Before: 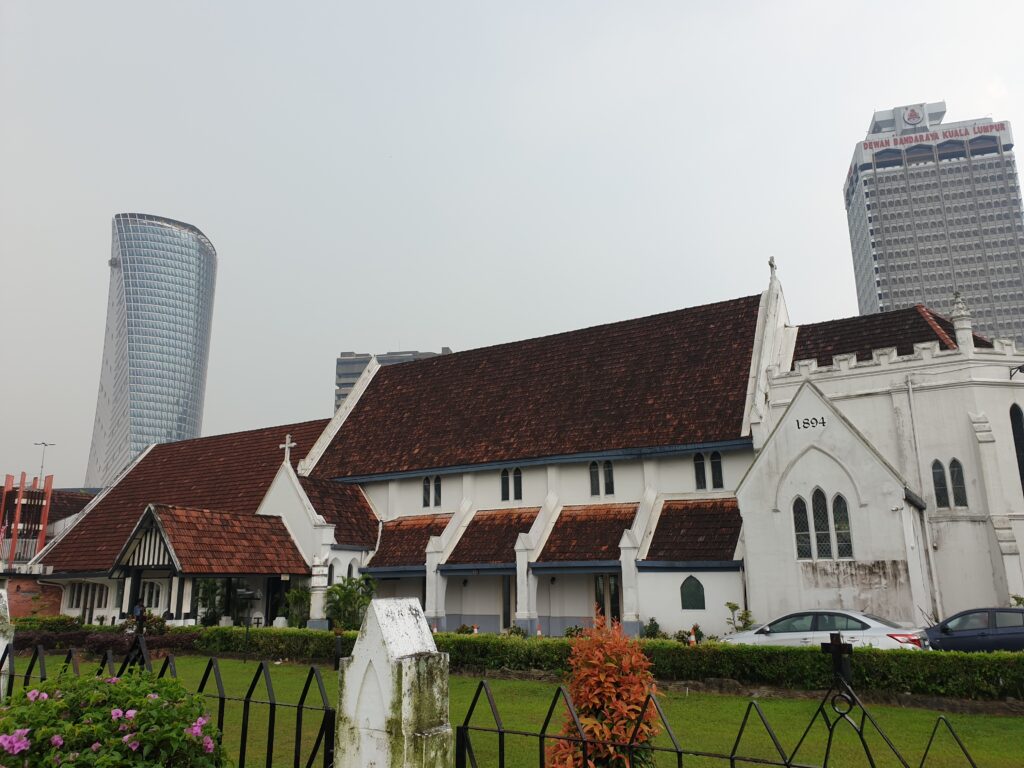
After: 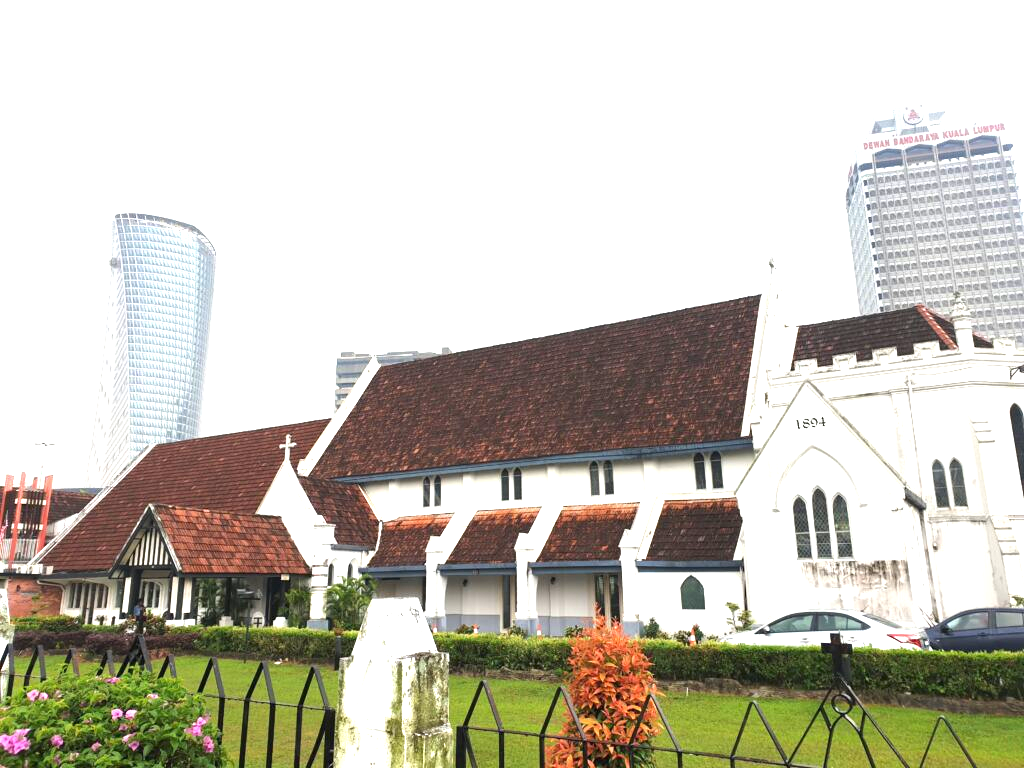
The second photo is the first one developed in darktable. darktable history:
exposure: black level correction 0, exposure 1.742 EV, compensate highlight preservation false
